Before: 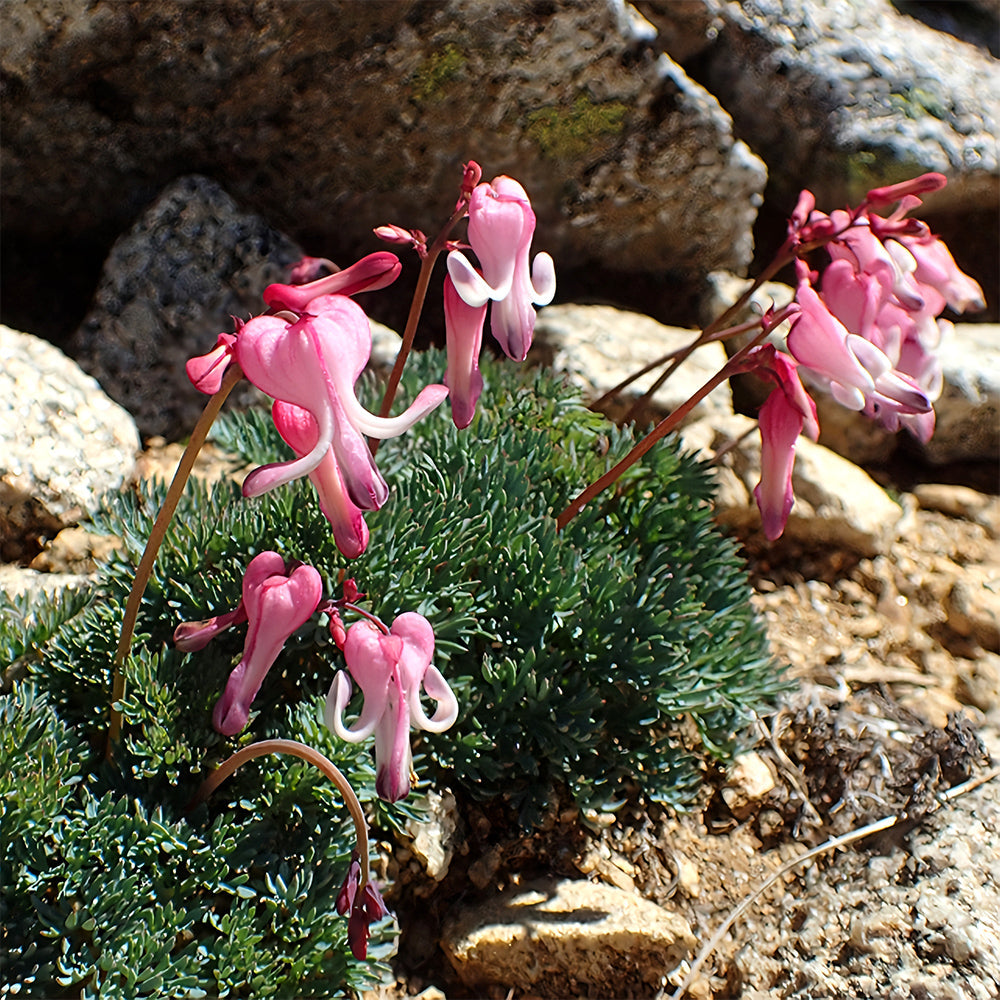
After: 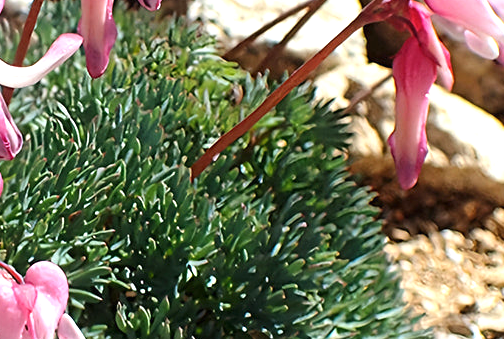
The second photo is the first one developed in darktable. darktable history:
crop: left 36.638%, top 35.147%, right 12.915%, bottom 30.886%
shadows and highlights: shadows -70.7, highlights 34.44, soften with gaussian
exposure: black level correction 0, exposure 0.498 EV, compensate exposure bias true, compensate highlight preservation false
